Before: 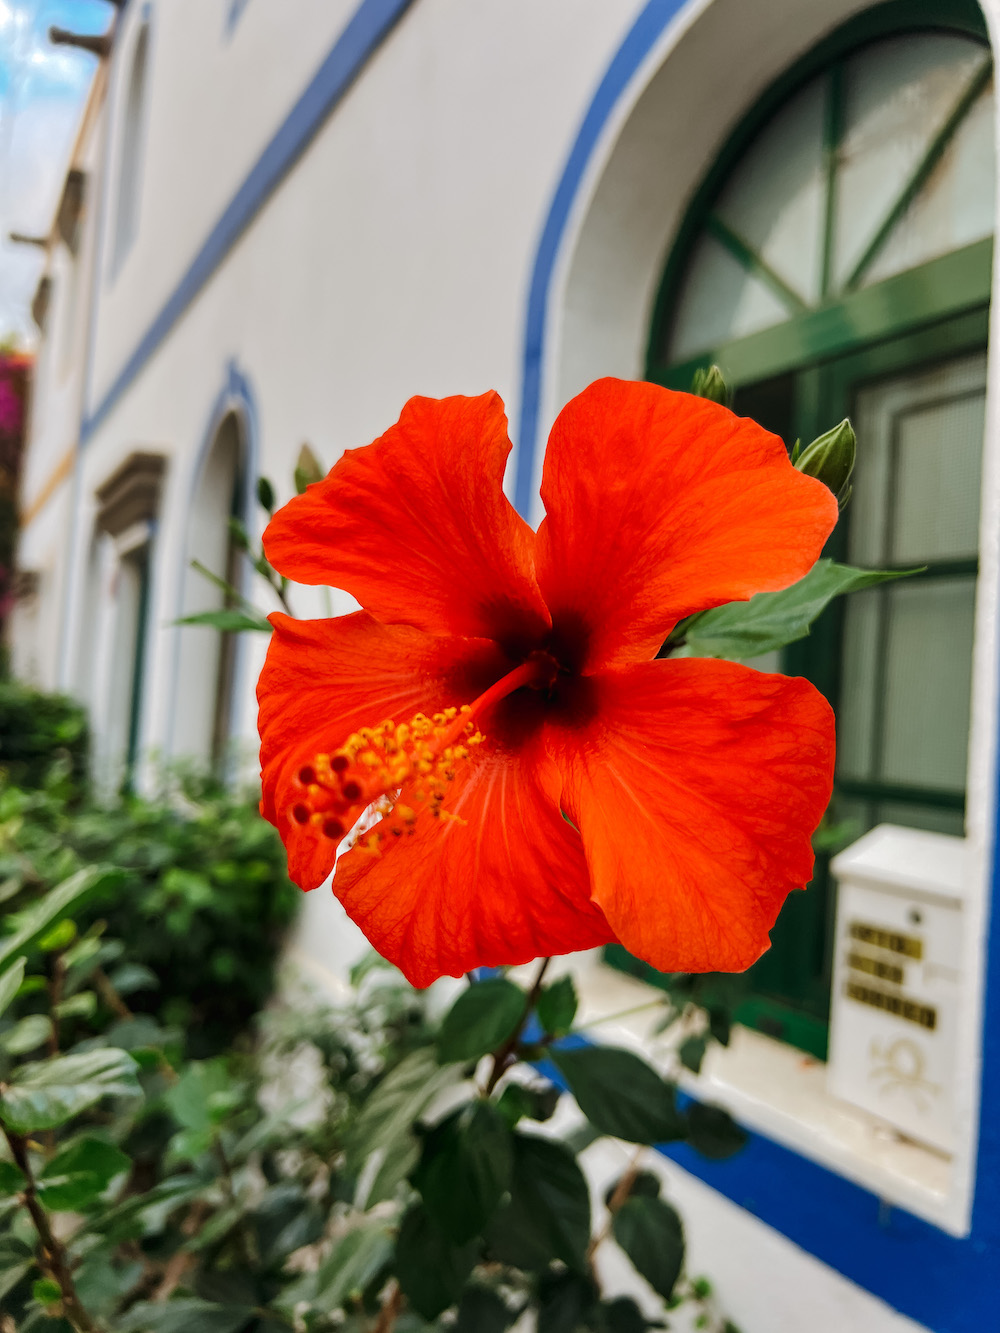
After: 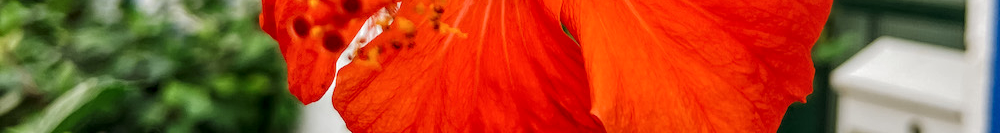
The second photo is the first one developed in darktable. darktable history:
local contrast: on, module defaults
crop and rotate: top 59.084%, bottom 30.916%
